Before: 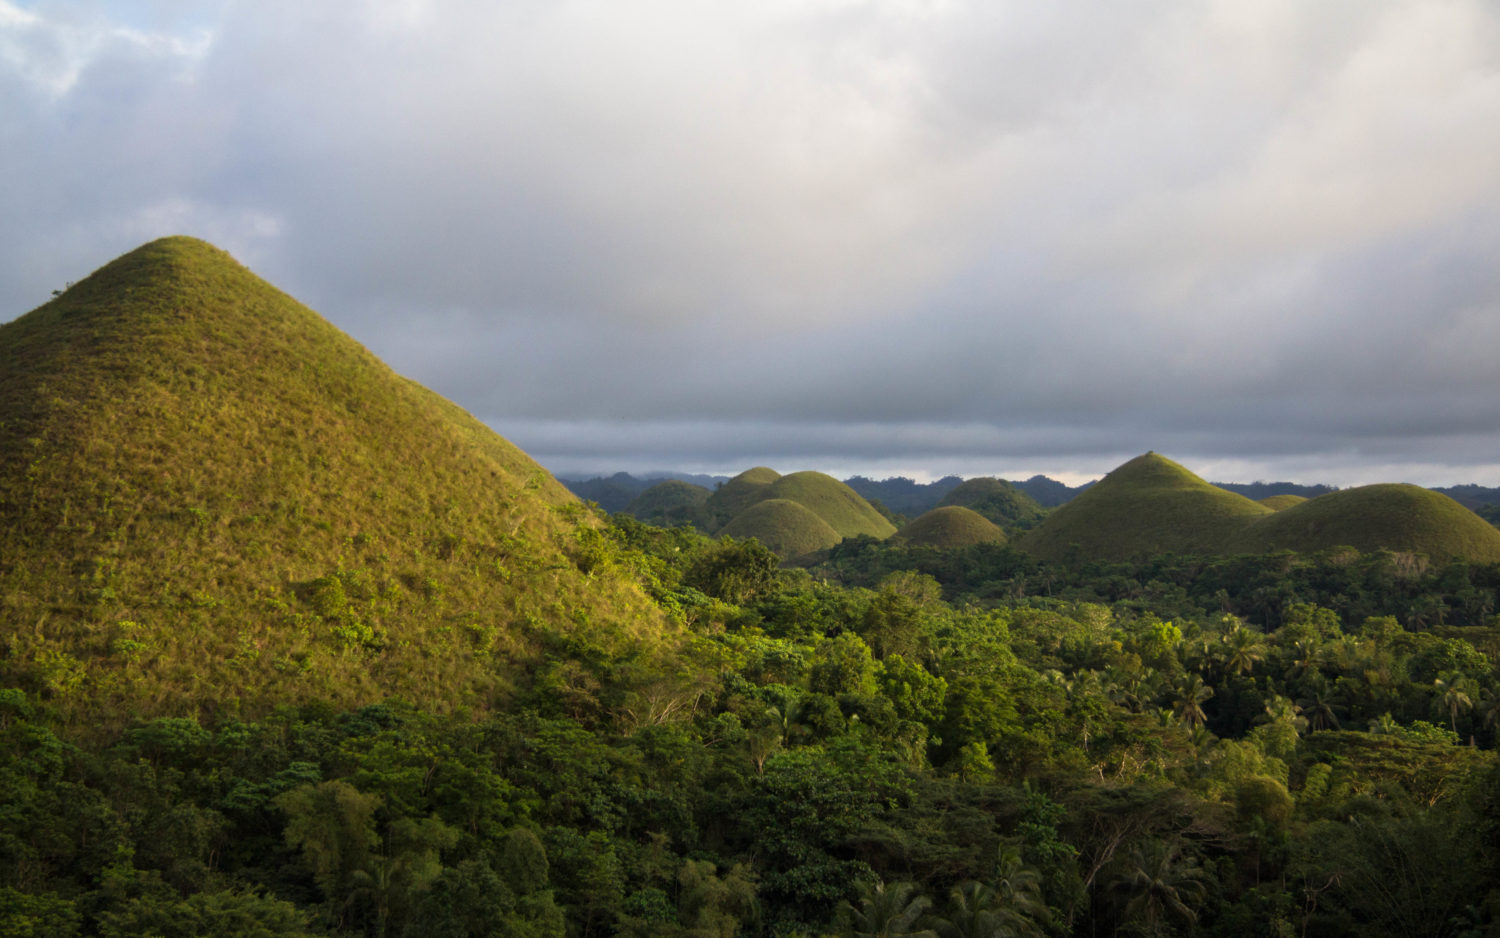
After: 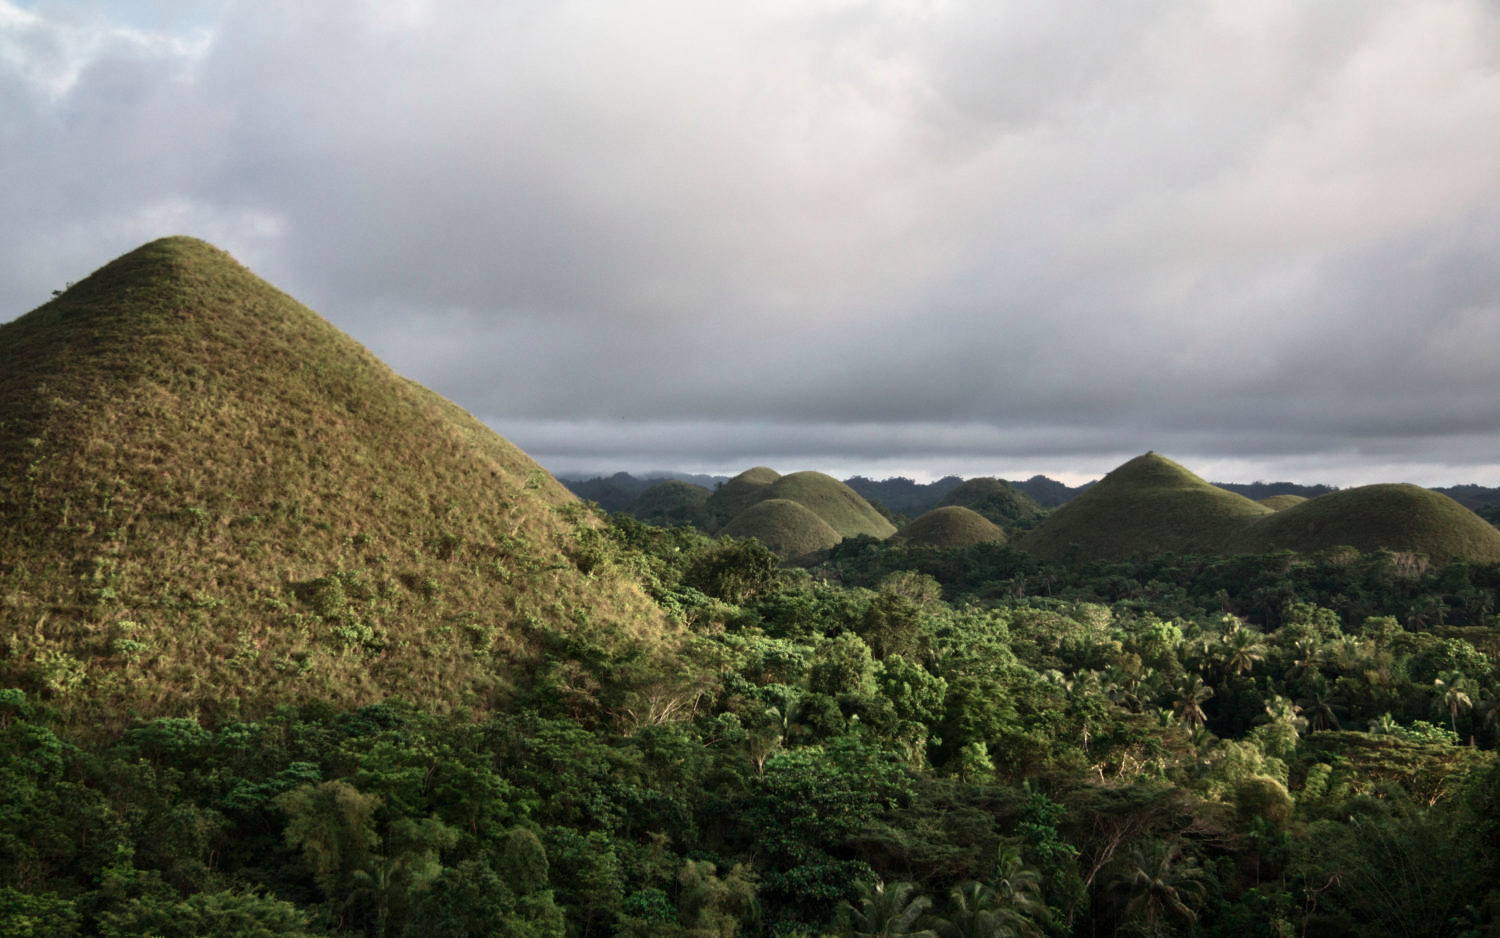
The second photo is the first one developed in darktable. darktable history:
color contrast: blue-yellow contrast 0.62
contrast brightness saturation: contrast 0.22
shadows and highlights: low approximation 0.01, soften with gaussian
